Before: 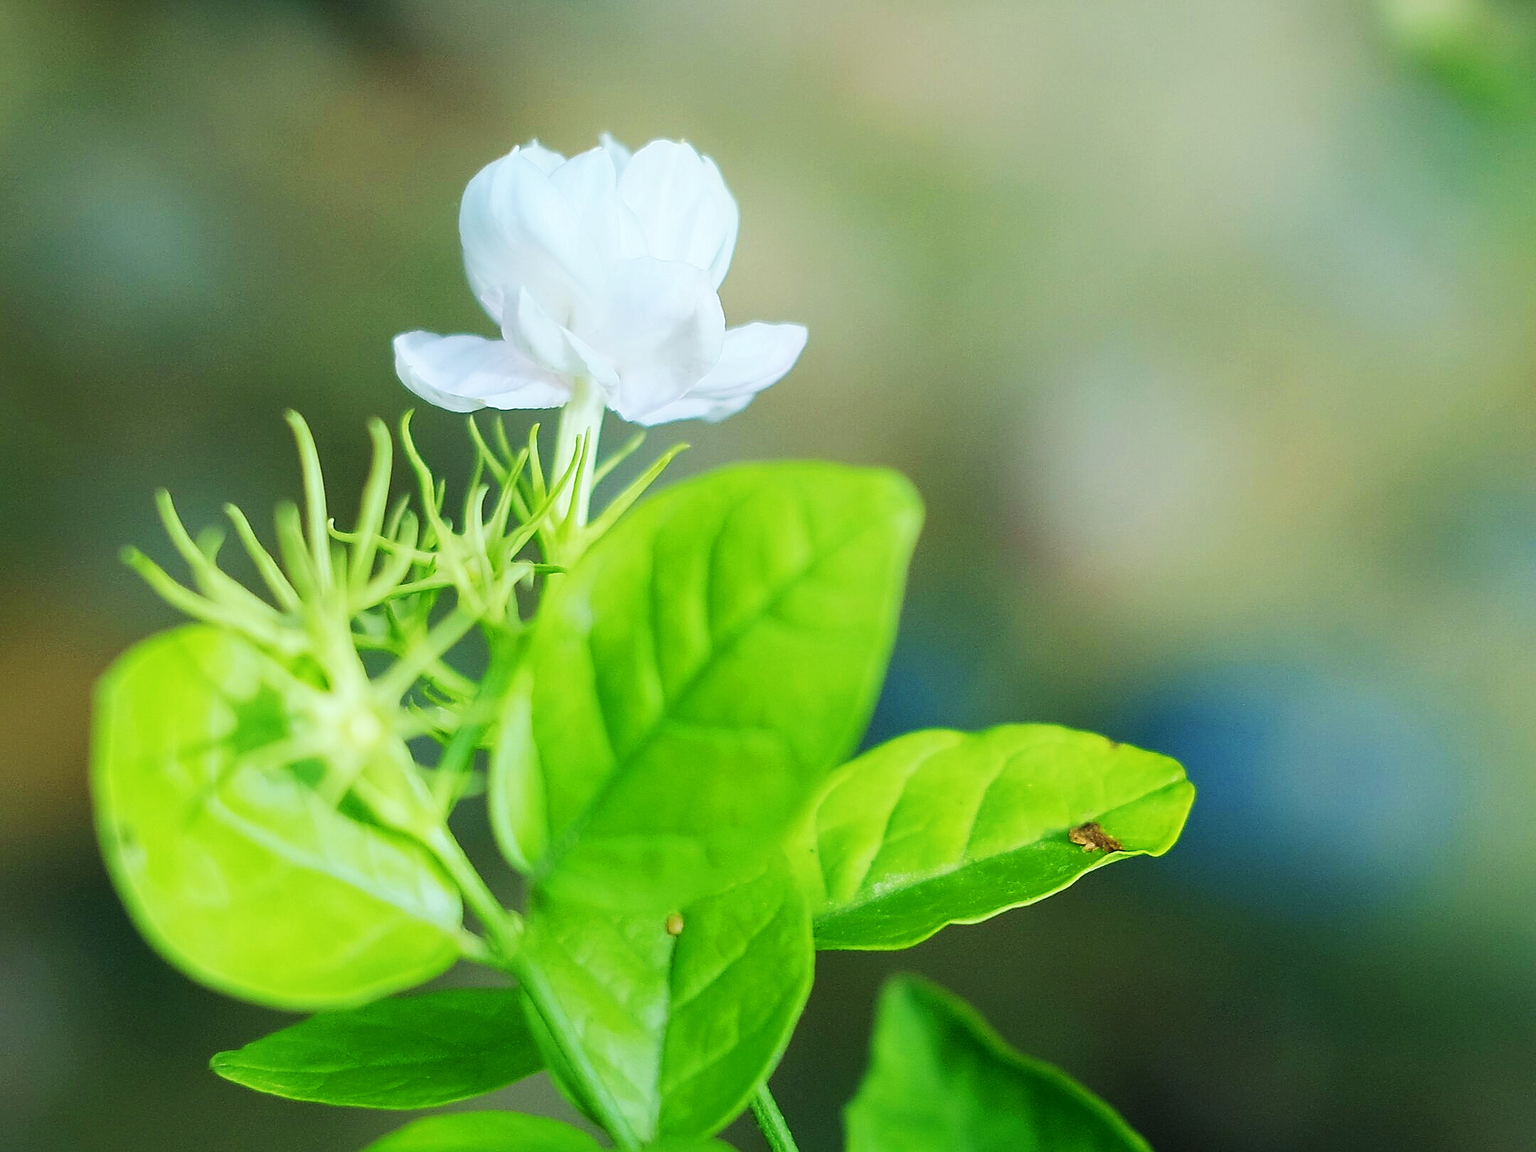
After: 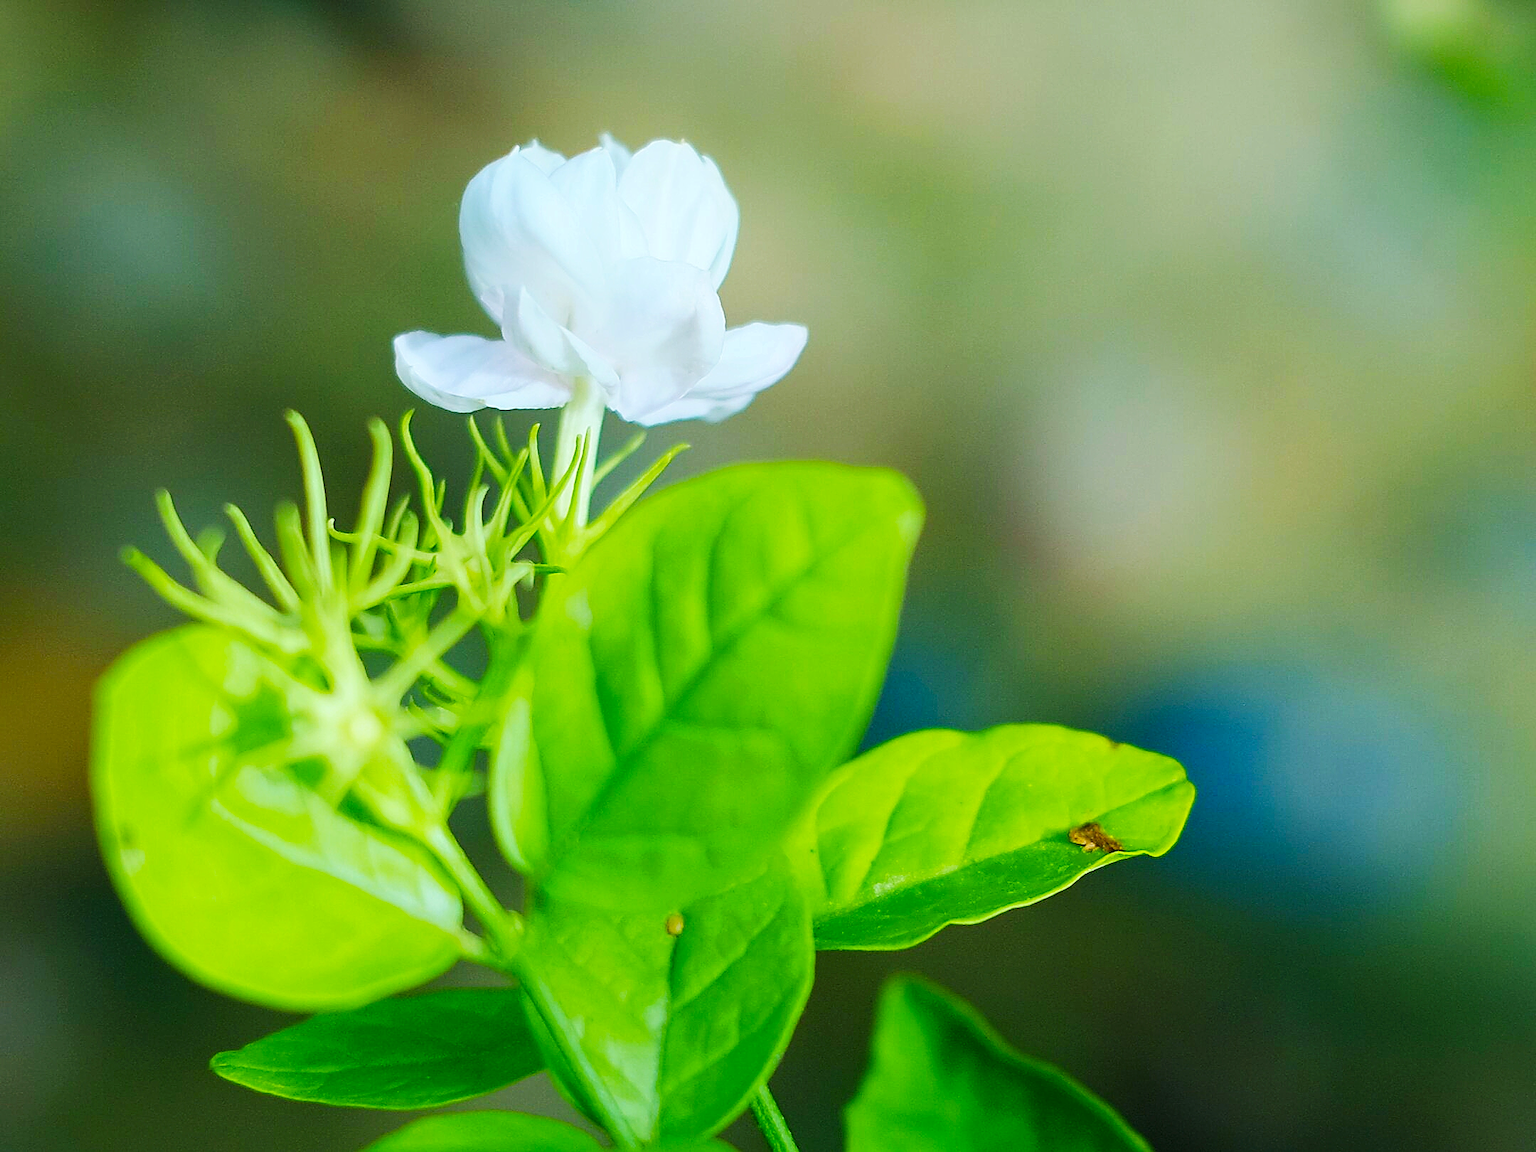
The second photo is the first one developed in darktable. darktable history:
color balance rgb: shadows lift › chroma 0.701%, shadows lift › hue 113.92°, perceptual saturation grading › global saturation 19.353%, global vibrance 14.507%
contrast brightness saturation: contrast 0.026, brightness -0.032
